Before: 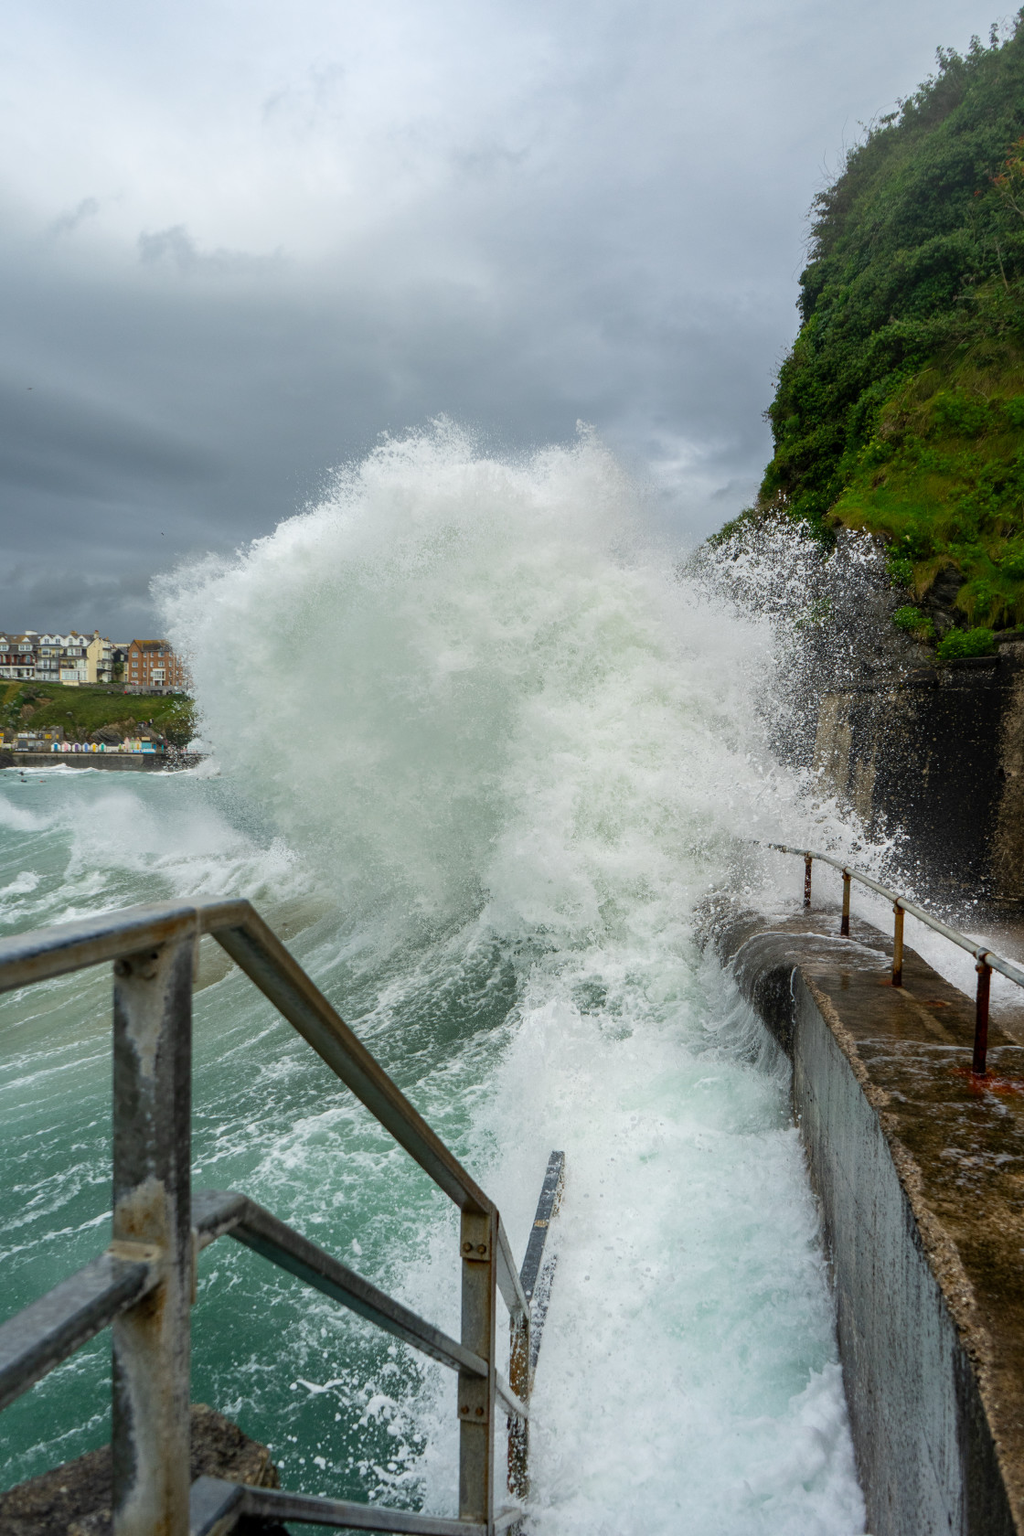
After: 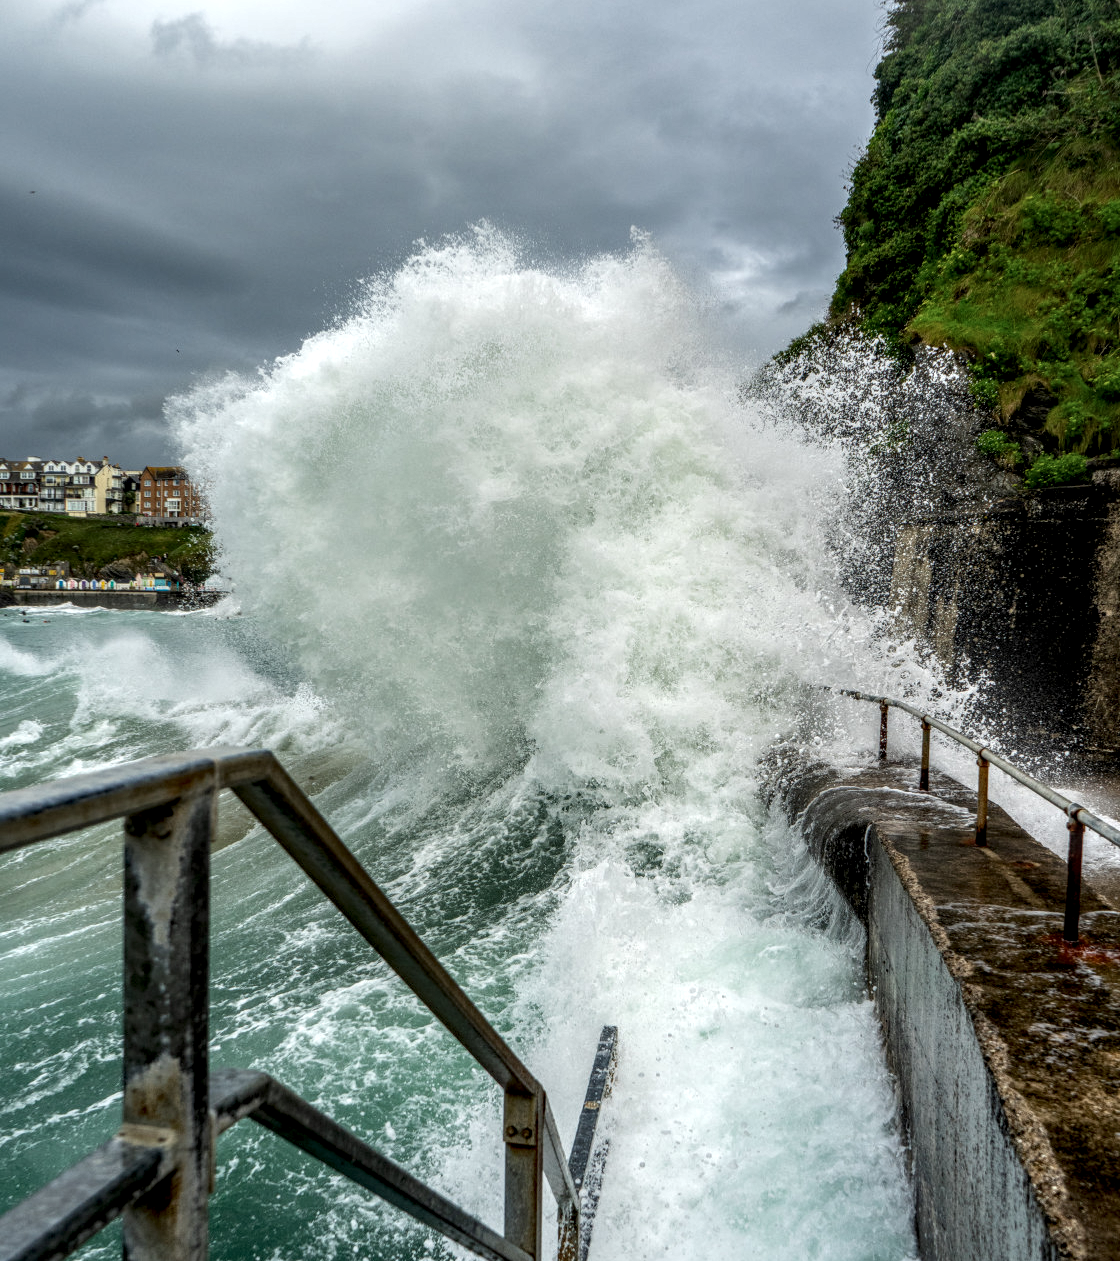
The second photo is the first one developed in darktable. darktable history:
local contrast: highlights 0%, shadows 3%, detail 182%
crop: top 13.879%, bottom 11.014%
